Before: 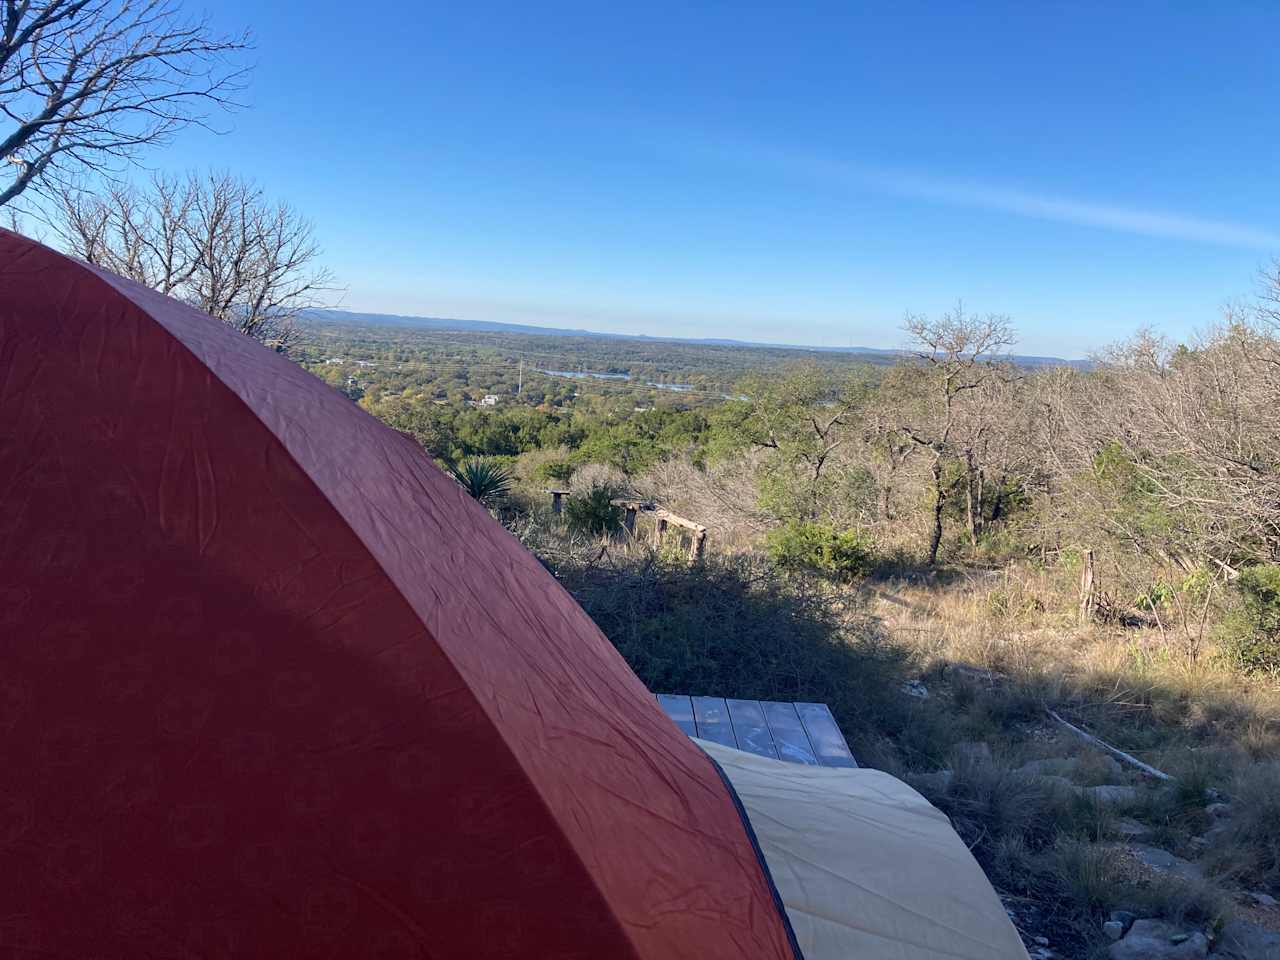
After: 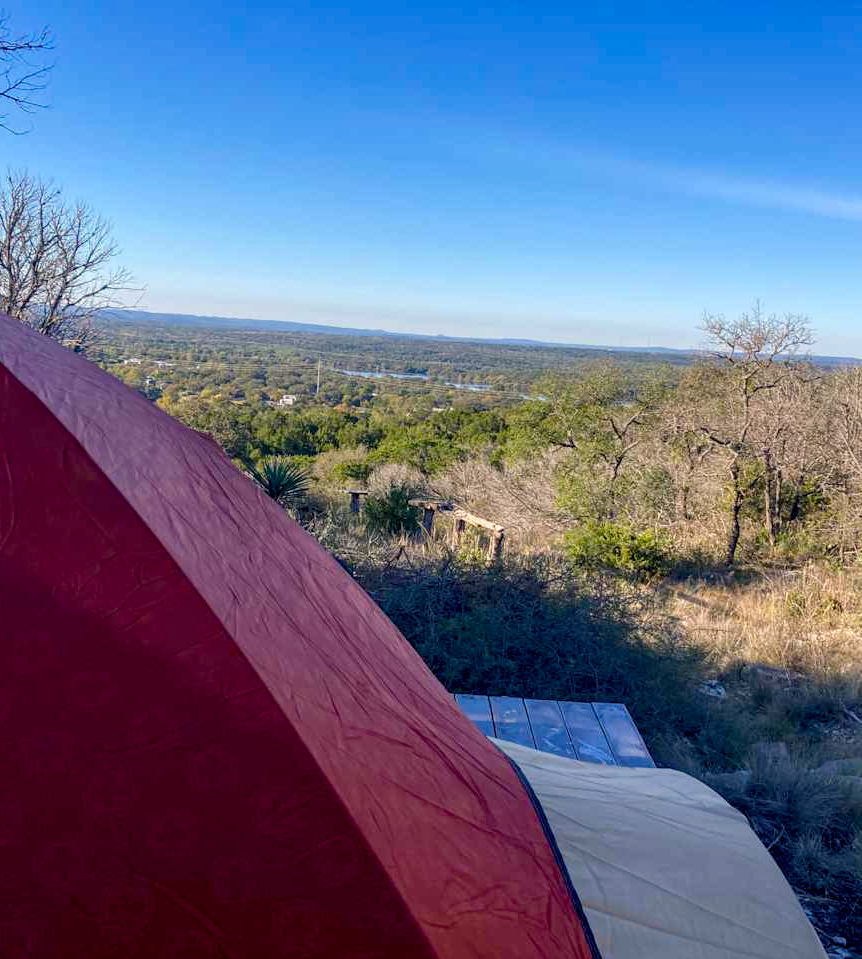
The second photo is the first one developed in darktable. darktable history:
color correction: highlights a* -0.164, highlights b* -0.097
local contrast: on, module defaults
crop and rotate: left 15.831%, right 16.795%
color balance rgb: highlights gain › chroma 1.578%, highlights gain › hue 56.84°, perceptual saturation grading › global saturation 20%, perceptual saturation grading › highlights -14.15%, perceptual saturation grading › shadows 49.217%
